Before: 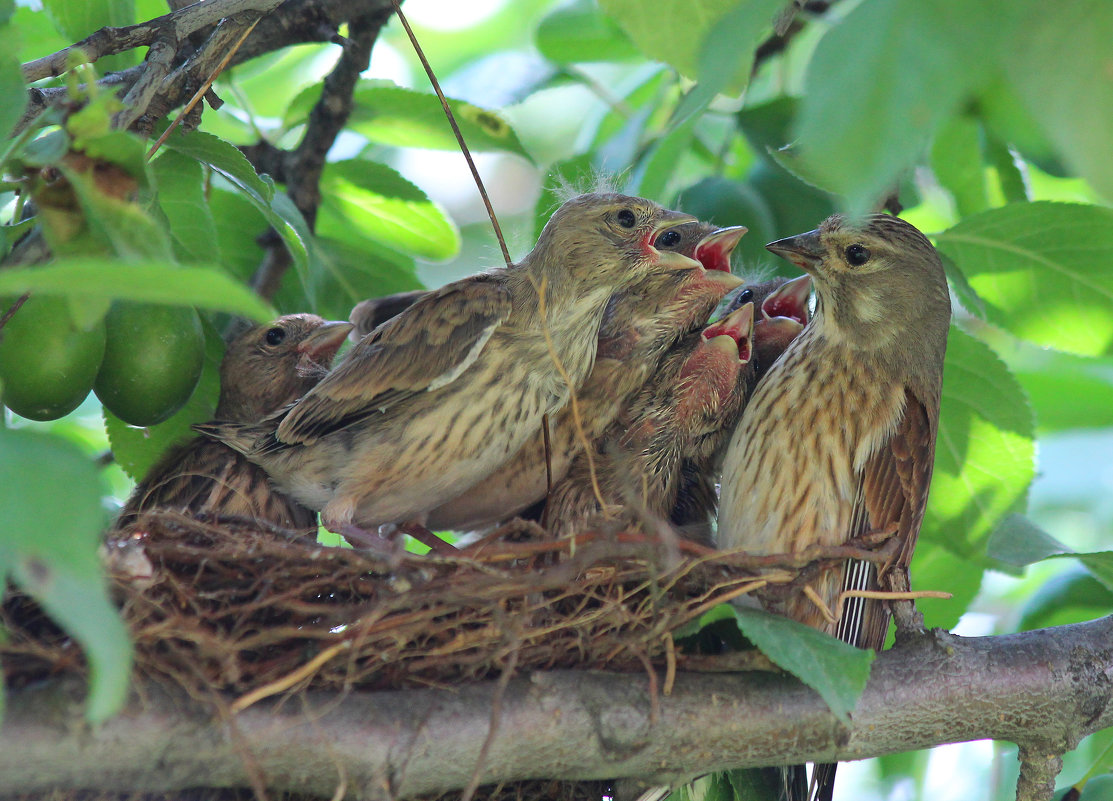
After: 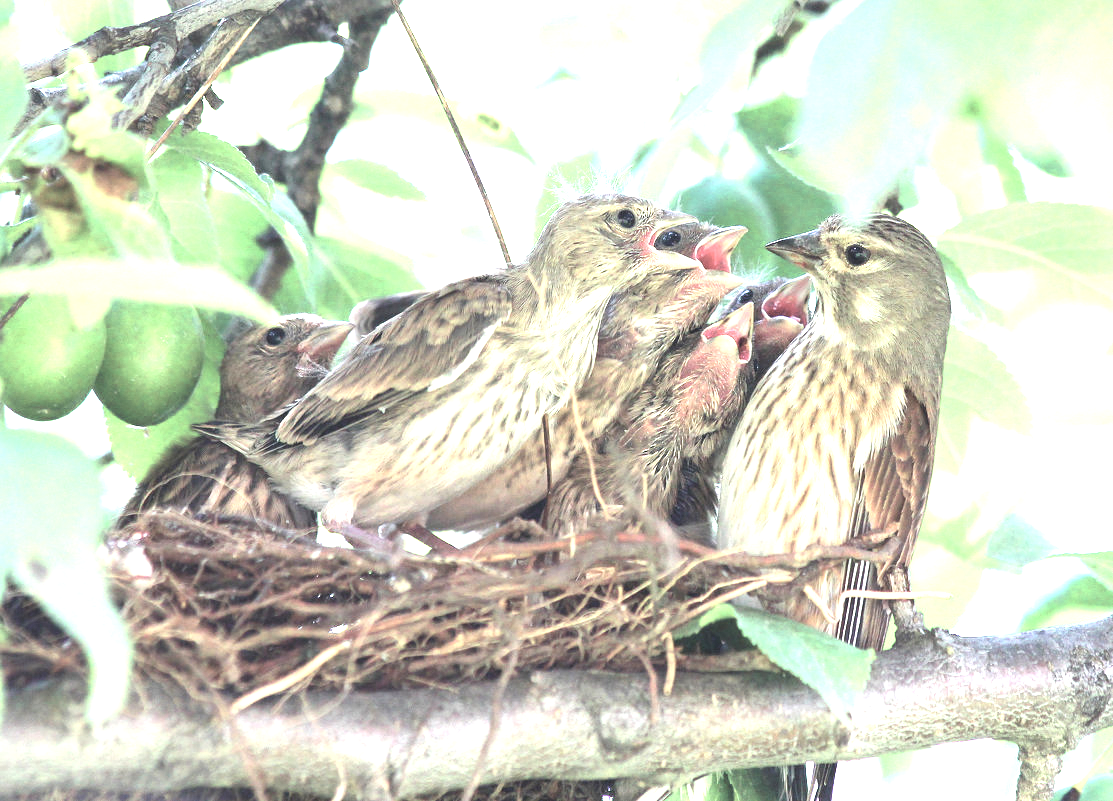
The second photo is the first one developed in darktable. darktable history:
exposure: exposure 2.017 EV, compensate exposure bias true, compensate highlight preservation false
color balance rgb: perceptual saturation grading › global saturation -31.896%, global vibrance 1.097%, saturation formula JzAzBz (2021)
